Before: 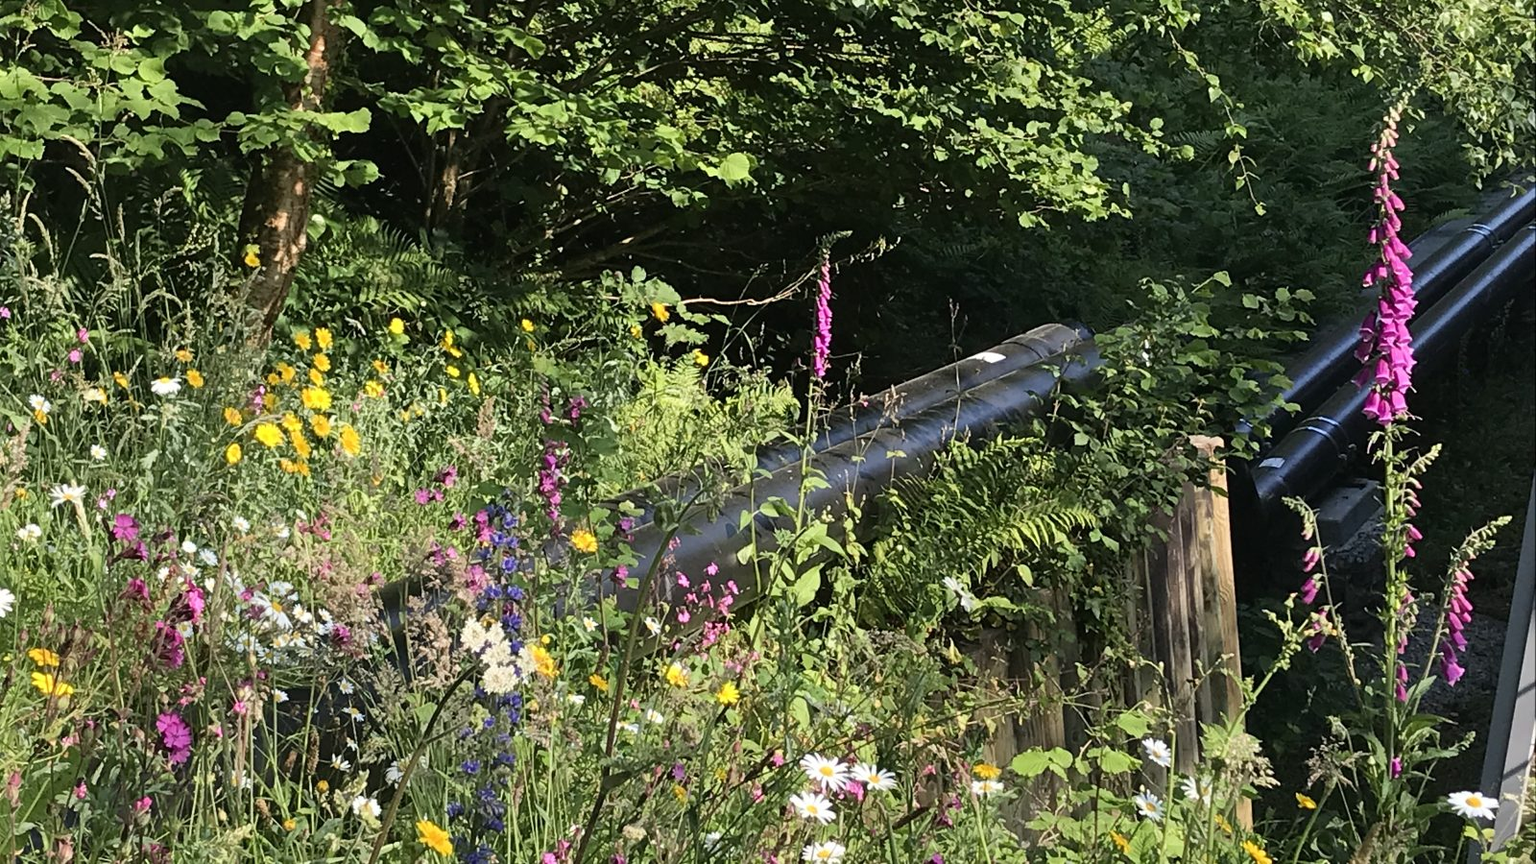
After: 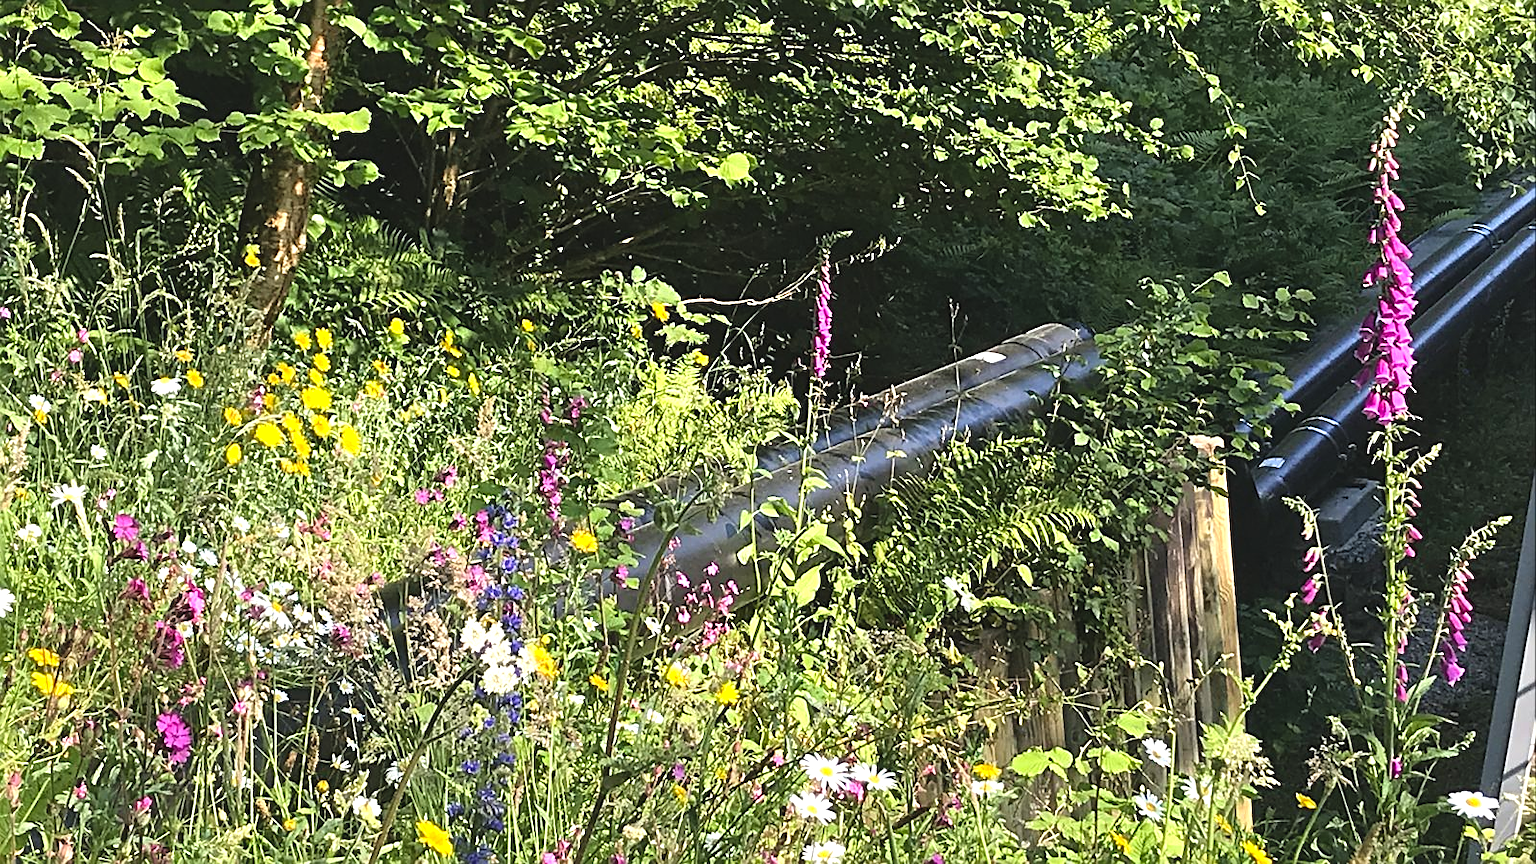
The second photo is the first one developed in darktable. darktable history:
exposure: black level correction 0, exposure 0.698 EV, compensate highlight preservation false
color balance rgb: global offset › luminance 0.741%, perceptual saturation grading › global saturation 9.962%, global vibrance 20%
sharpen: on, module defaults
local contrast: mode bilateral grid, contrast 21, coarseness 51, detail 120%, midtone range 0.2
